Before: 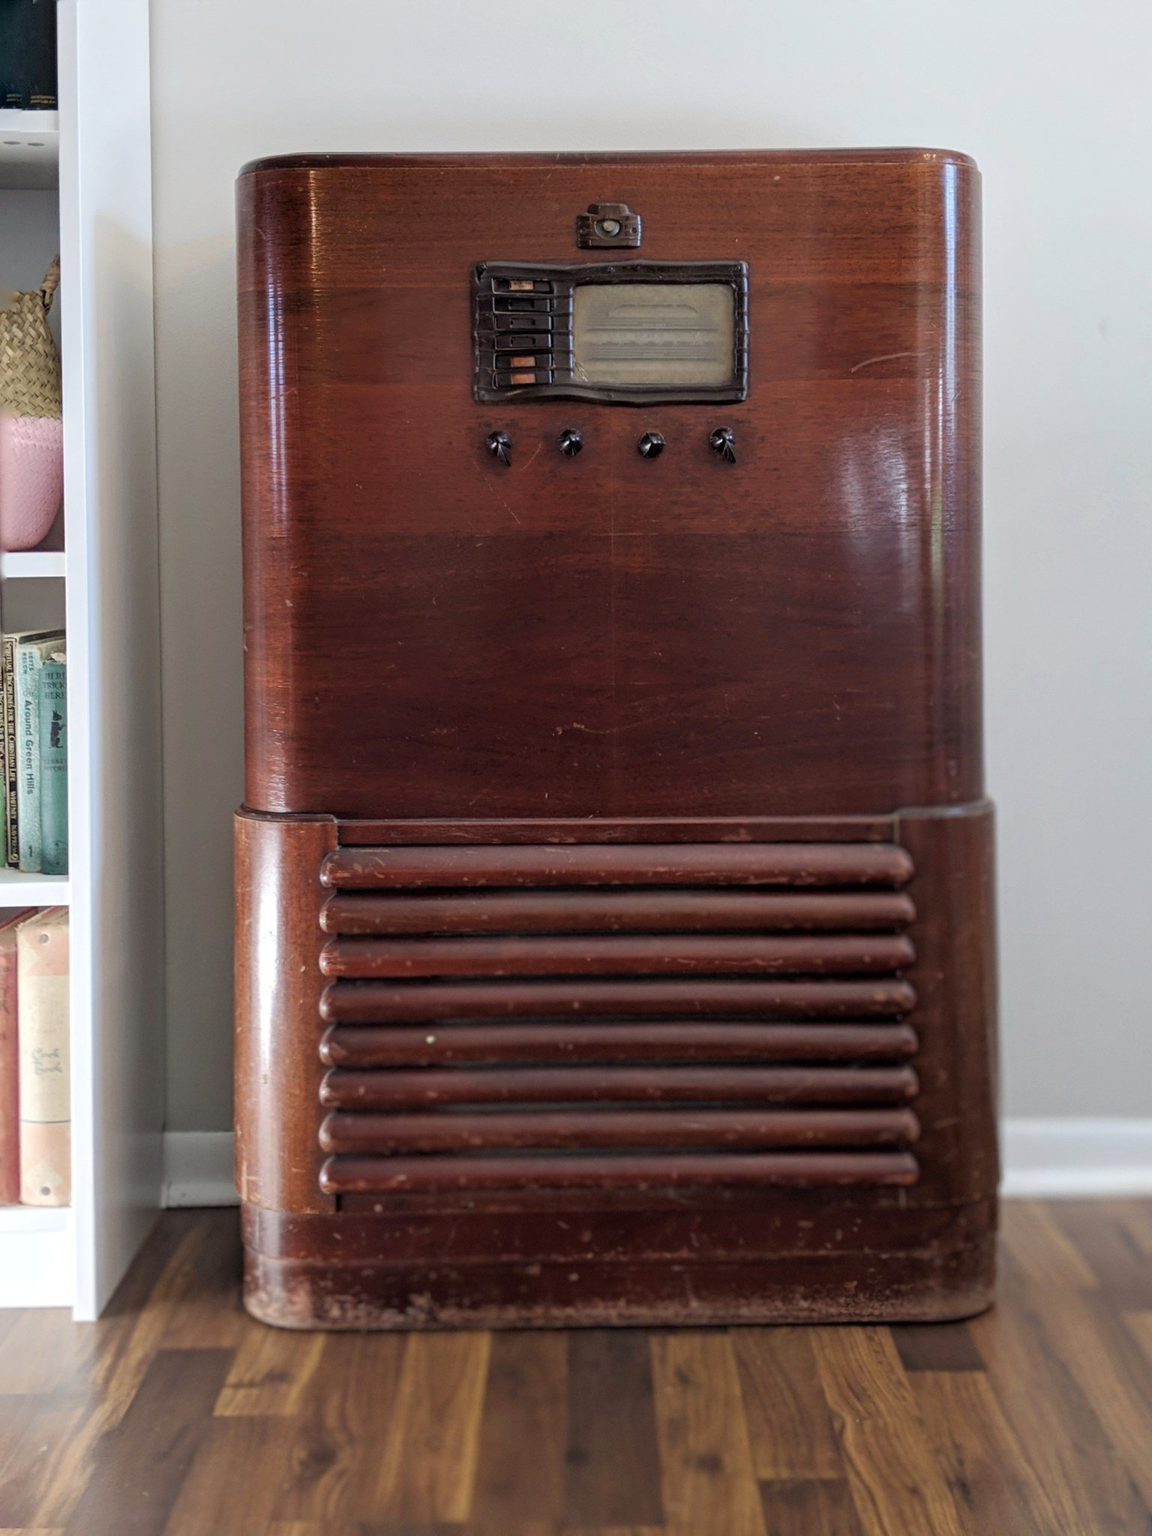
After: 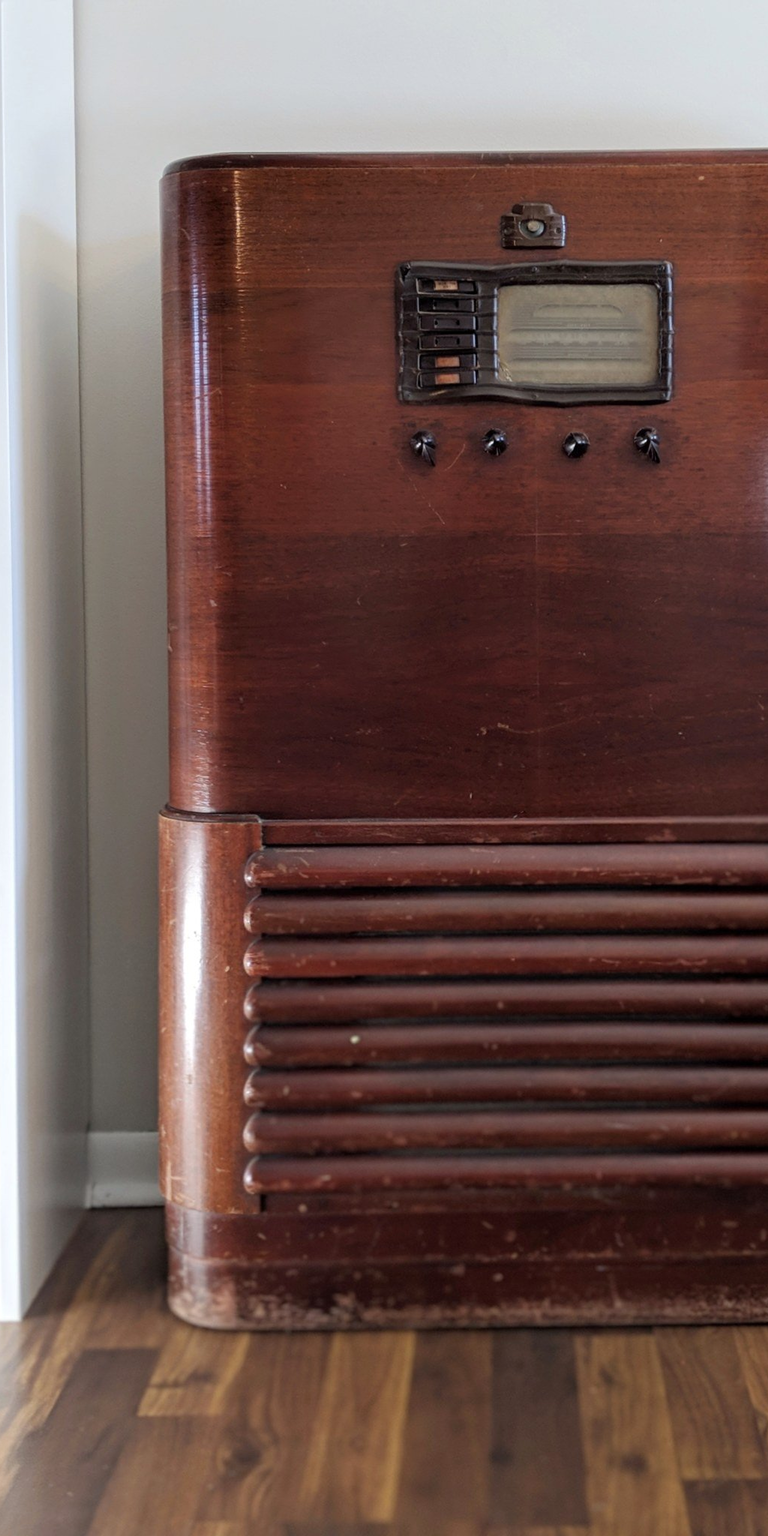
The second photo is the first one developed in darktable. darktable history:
crop and rotate: left 6.617%, right 26.717%
